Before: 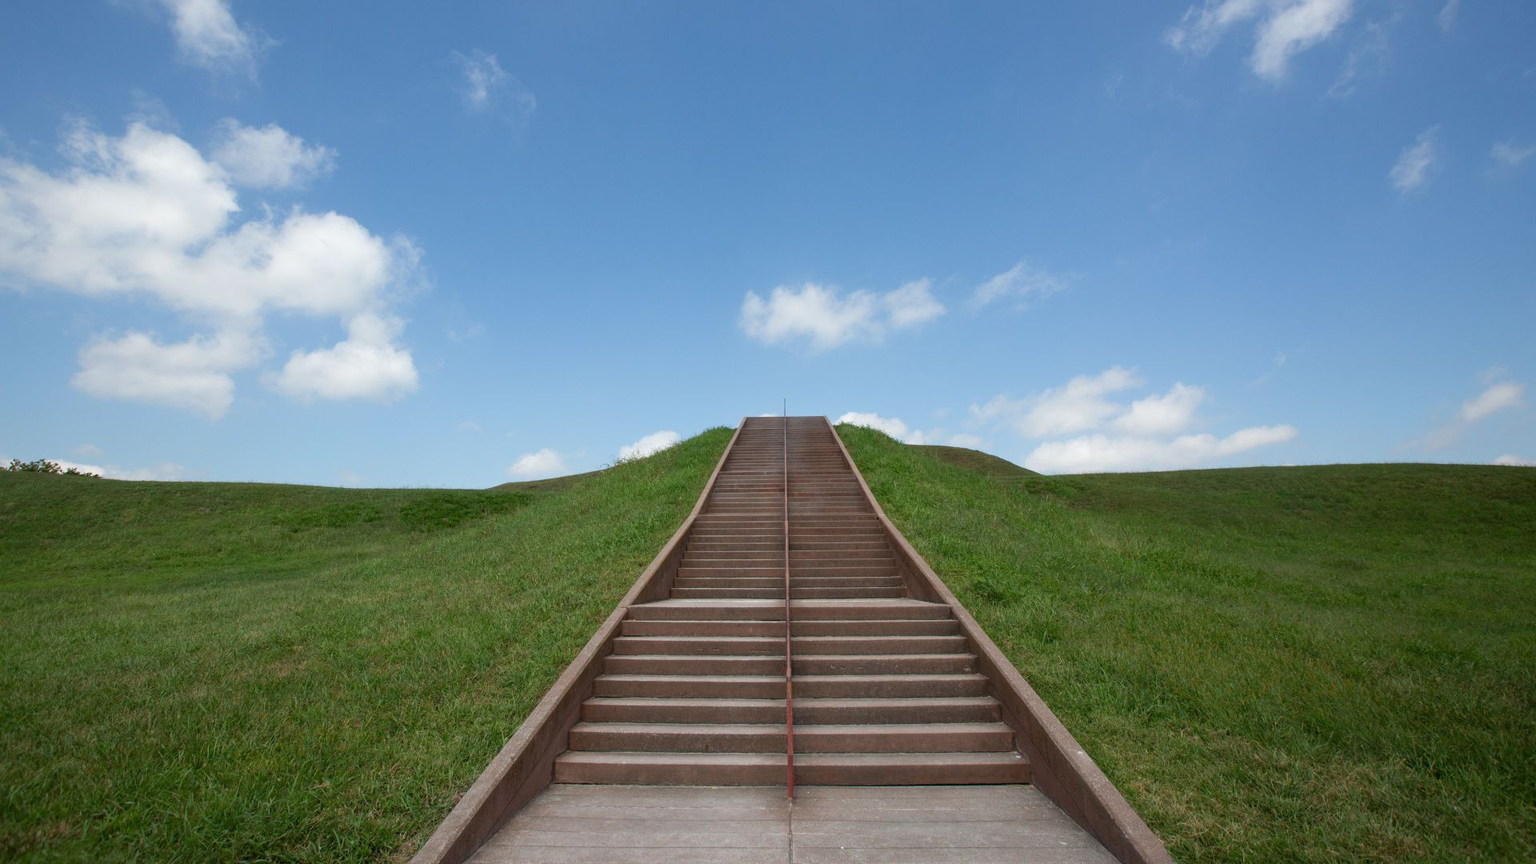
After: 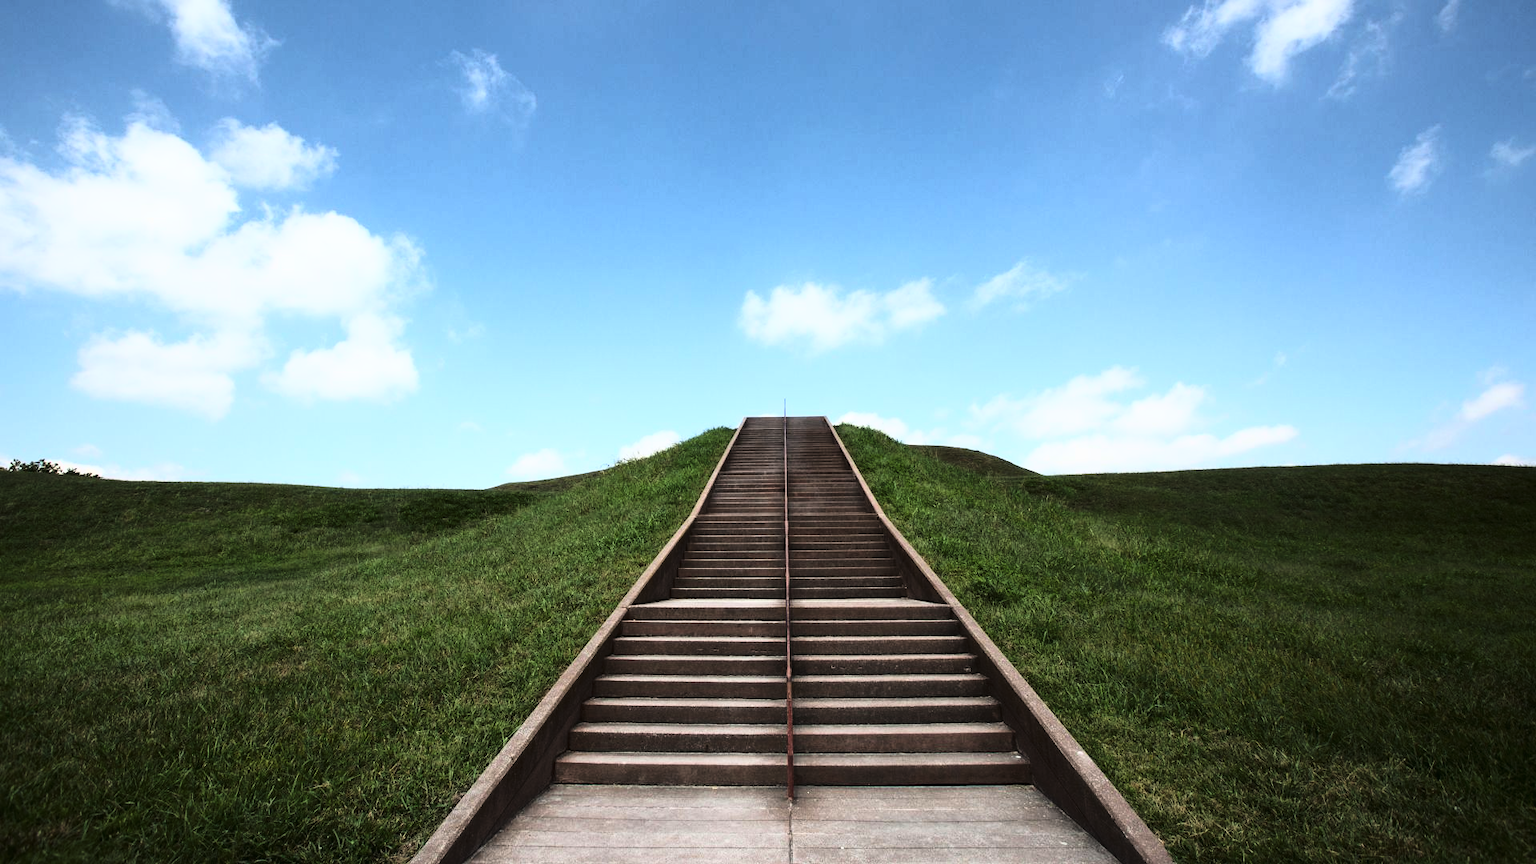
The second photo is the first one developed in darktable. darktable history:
tone curve: curves: ch0 [(0, 0) (0.003, 0.003) (0.011, 0.006) (0.025, 0.012) (0.044, 0.02) (0.069, 0.023) (0.1, 0.029) (0.136, 0.037) (0.177, 0.058) (0.224, 0.084) (0.277, 0.137) (0.335, 0.209) (0.399, 0.336) (0.468, 0.478) (0.543, 0.63) (0.623, 0.789) (0.709, 0.903) (0.801, 0.967) (0.898, 0.987) (1, 1)], color space Lab, linked channels, preserve colors none
